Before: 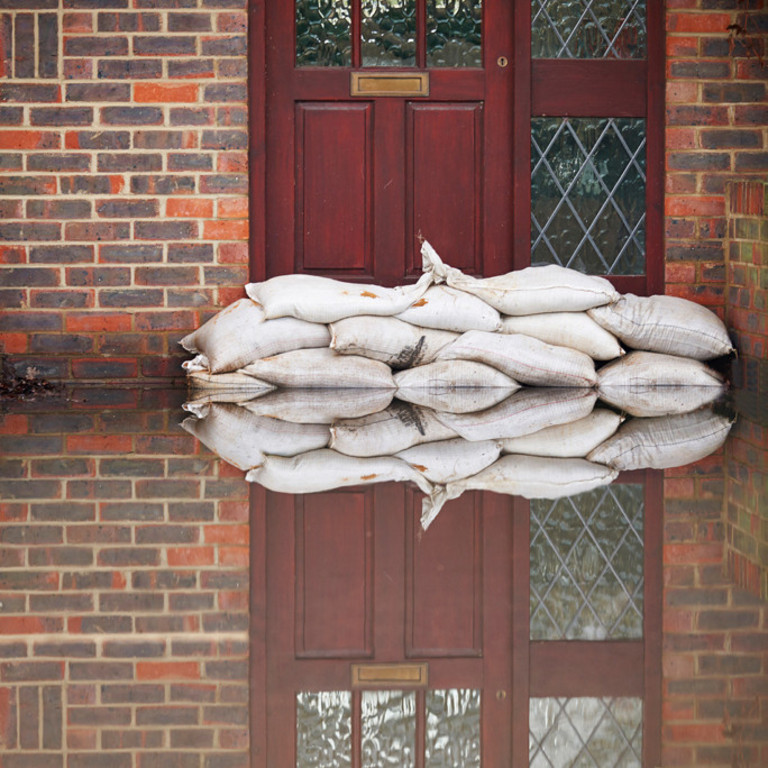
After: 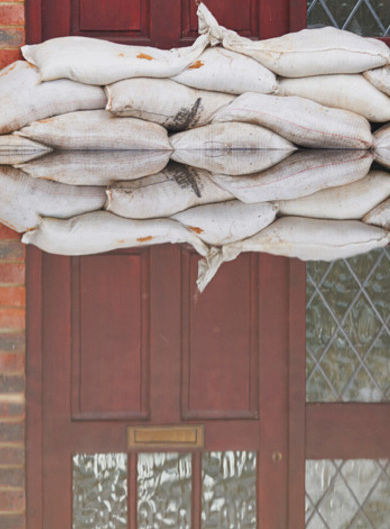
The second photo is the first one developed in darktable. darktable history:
contrast brightness saturation: contrast -0.124
crop and rotate: left 29.272%, top 31.101%, right 19.825%
